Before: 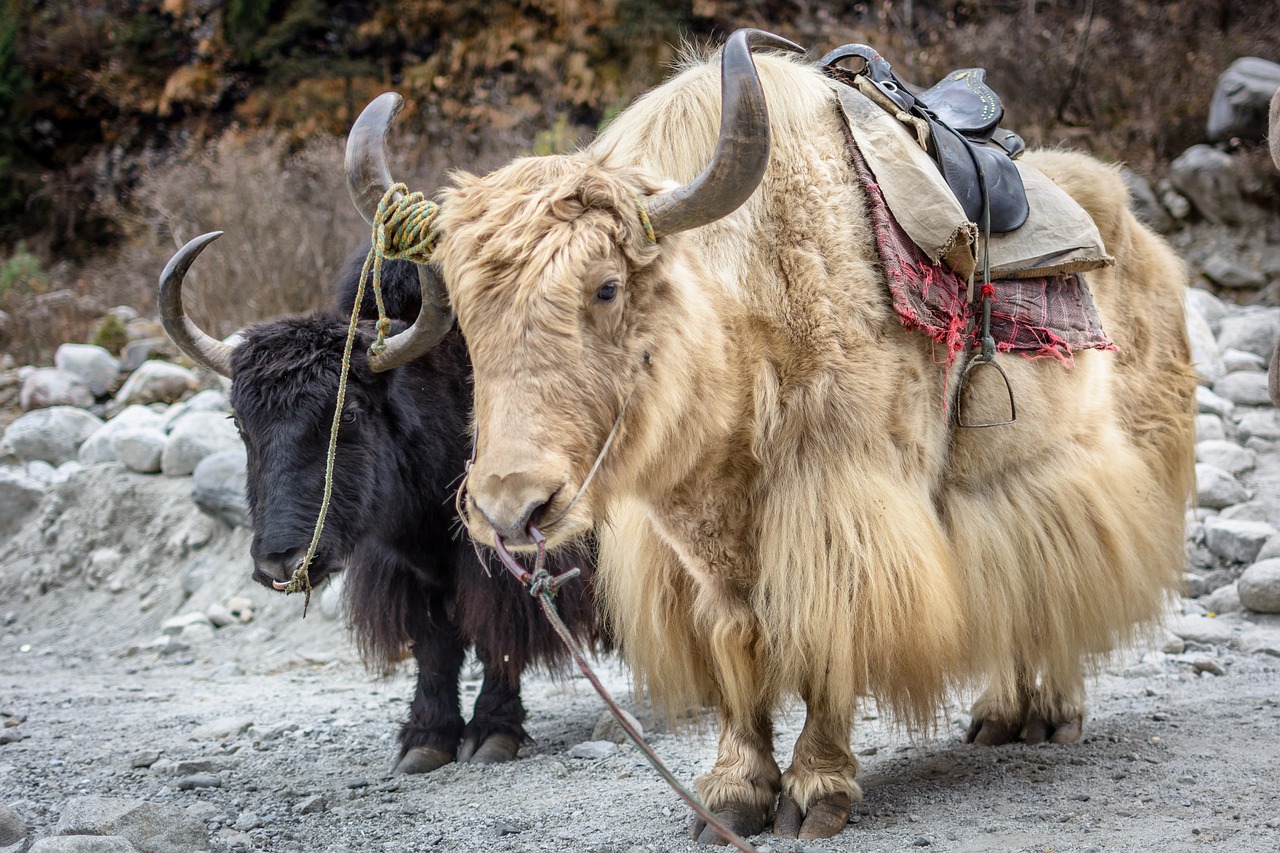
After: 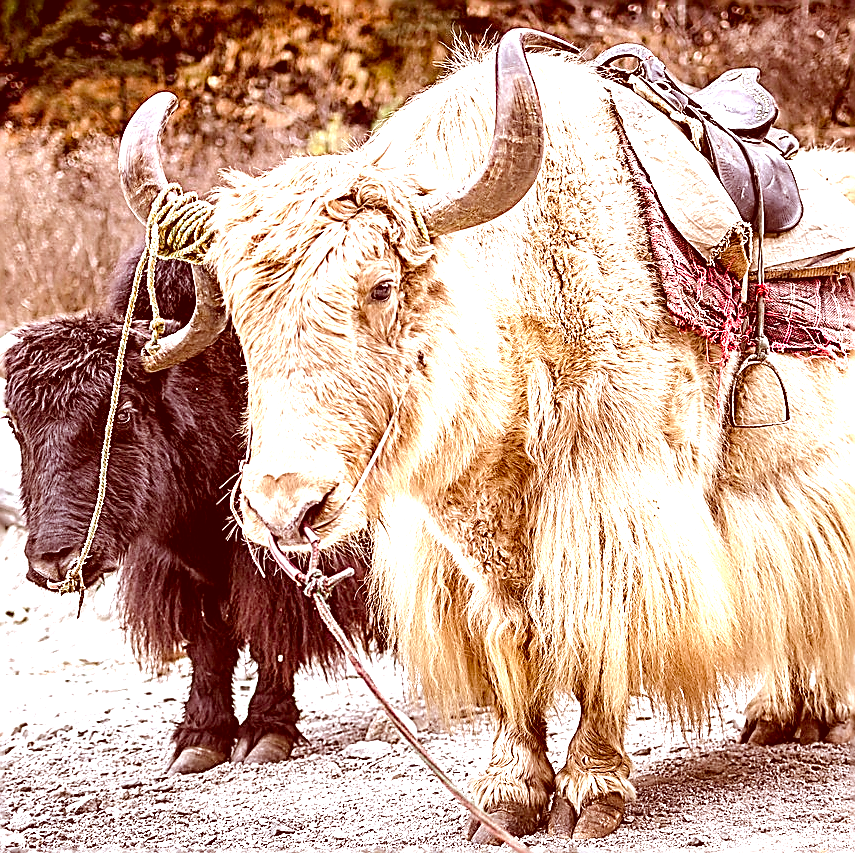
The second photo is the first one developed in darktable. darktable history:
white balance: red 0.98, blue 1.034
crop and rotate: left 17.732%, right 15.423%
color balance rgb: global offset › luminance -0.51%, perceptual saturation grading › global saturation 27.53%, perceptual saturation grading › highlights -25%, perceptual saturation grading › shadows 25%, perceptual brilliance grading › highlights 6.62%, perceptual brilliance grading › mid-tones 17.07%, perceptual brilliance grading › shadows -5.23%
sharpen: amount 1.861
exposure: exposure 1.2 EV, compensate highlight preservation false
color correction: highlights a* 9.03, highlights b* 8.71, shadows a* 40, shadows b* 40, saturation 0.8
tone equalizer: -7 EV 0.13 EV, smoothing diameter 25%, edges refinement/feathering 10, preserve details guided filter
